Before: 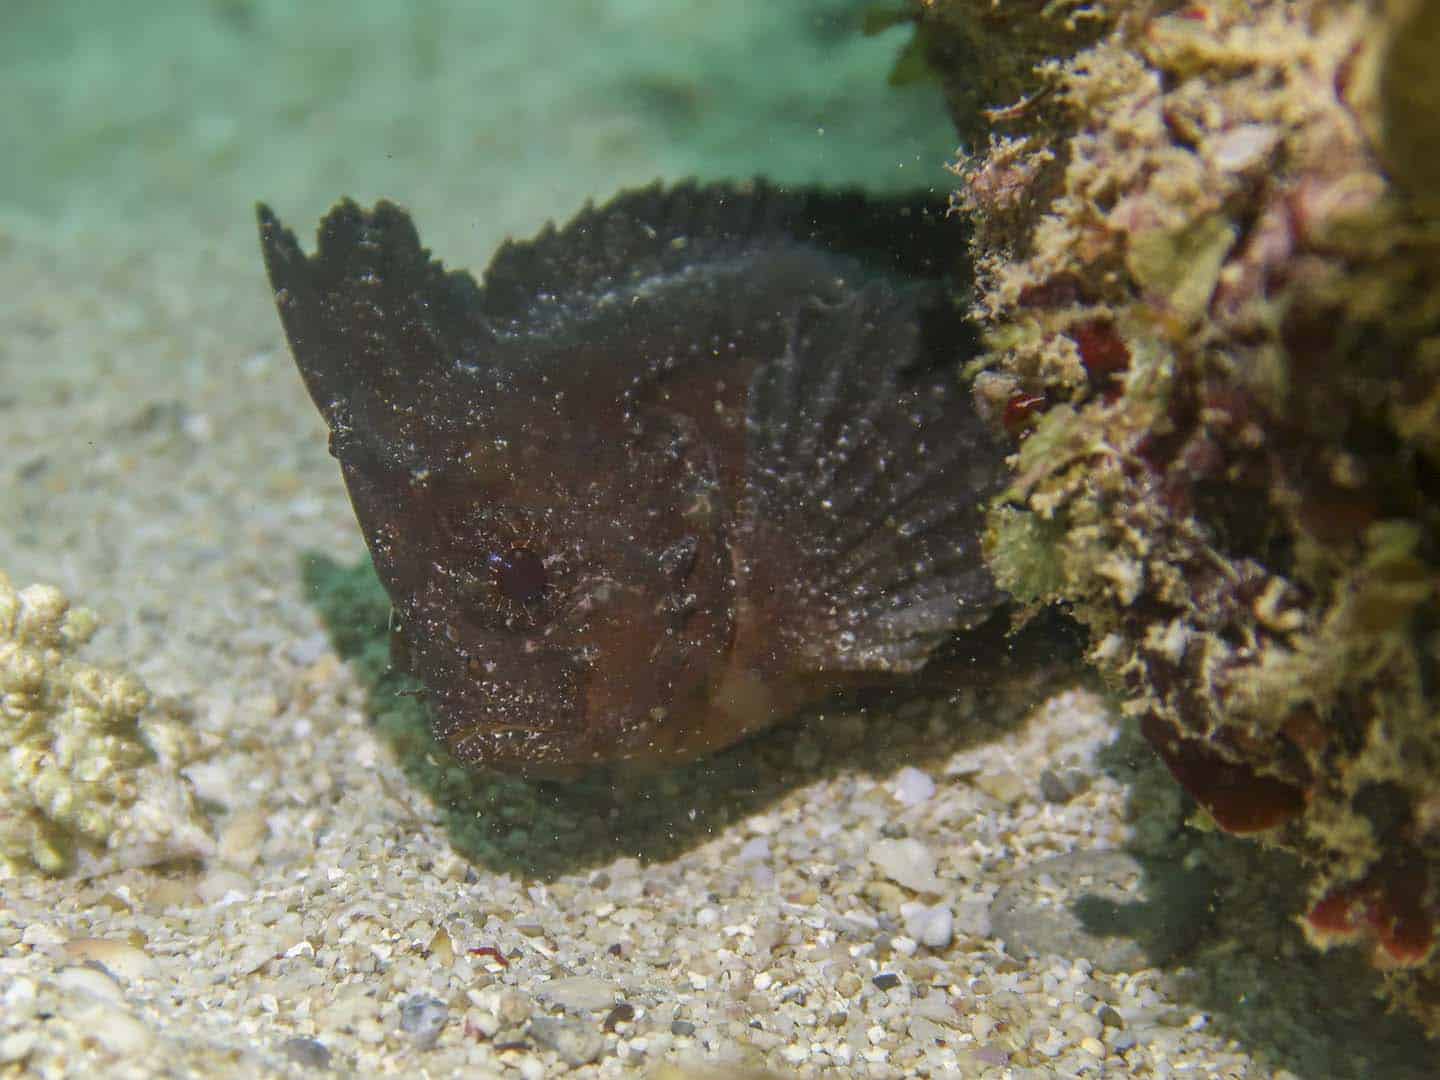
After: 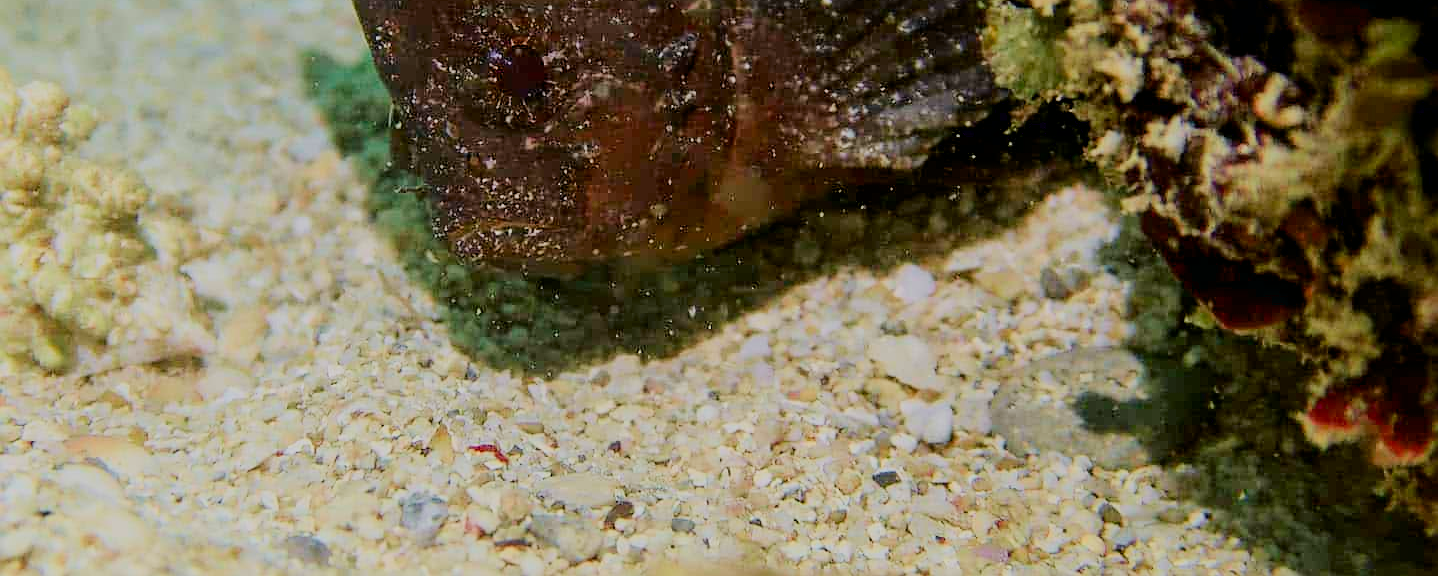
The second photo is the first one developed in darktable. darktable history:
exposure: black level correction 0.008, exposure 0.093 EV, compensate exposure bias true, compensate highlight preservation false
crop and rotate: top 46.618%, right 0.085%
sharpen: on, module defaults
filmic rgb: black relative exposure -6.96 EV, white relative exposure 5.65 EV, hardness 2.86, iterations of high-quality reconstruction 0
tone curve: curves: ch0 [(0, 0) (0.091, 0.066) (0.184, 0.16) (0.491, 0.519) (0.748, 0.765) (1, 0.919)]; ch1 [(0, 0) (0.179, 0.173) (0.322, 0.32) (0.424, 0.424) (0.502, 0.5) (0.56, 0.575) (0.631, 0.675) (0.777, 0.806) (1, 1)]; ch2 [(0, 0) (0.434, 0.447) (0.497, 0.498) (0.539, 0.566) (0.676, 0.691) (1, 1)], color space Lab, independent channels, preserve colors none
